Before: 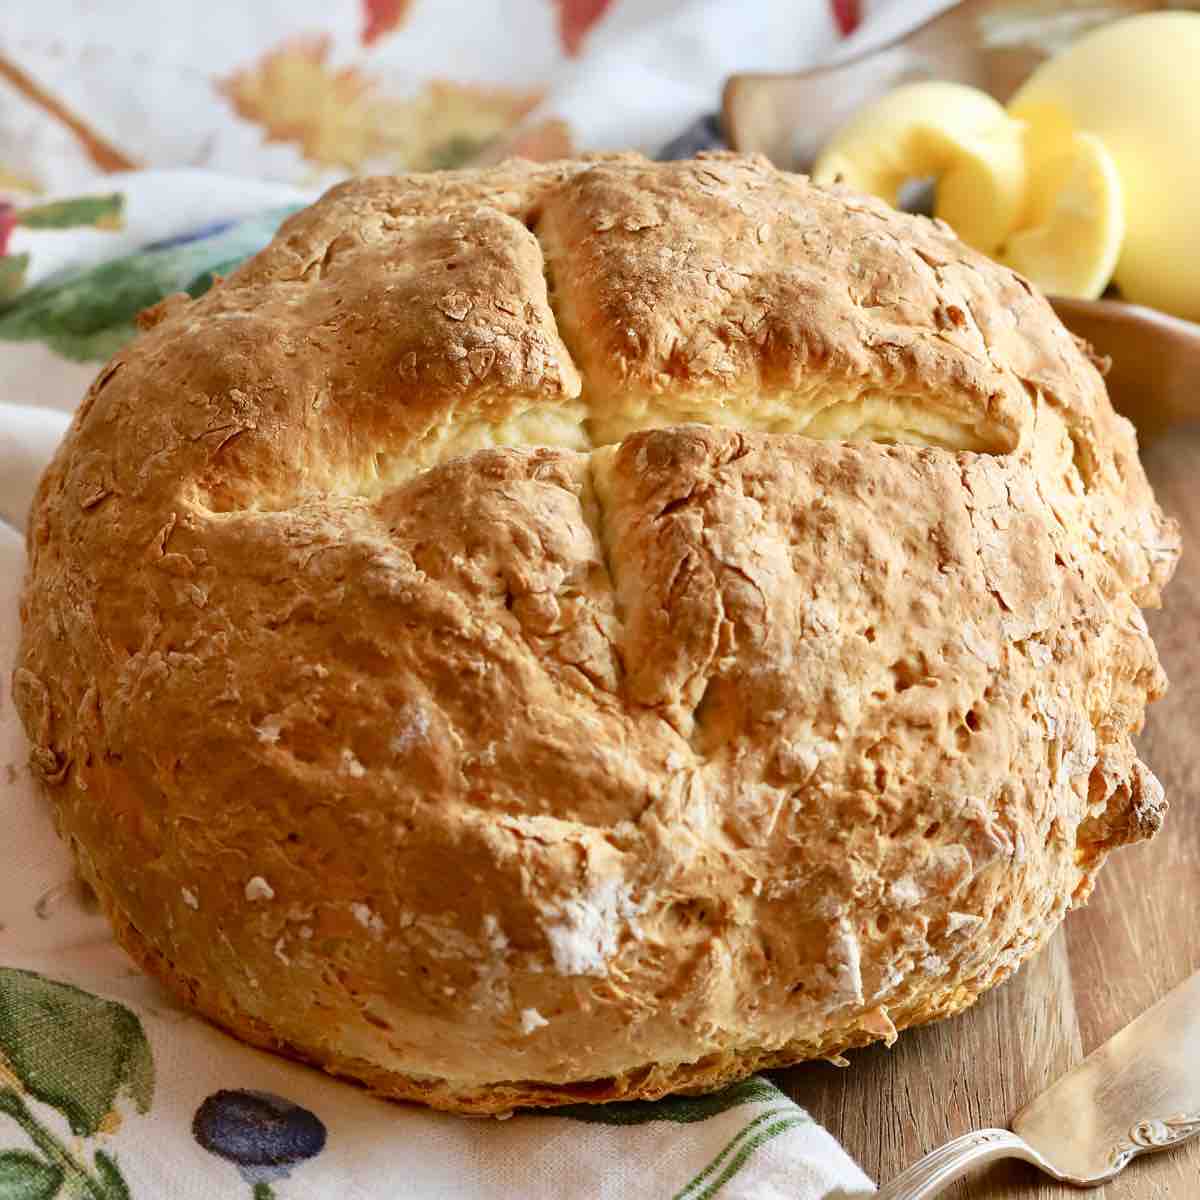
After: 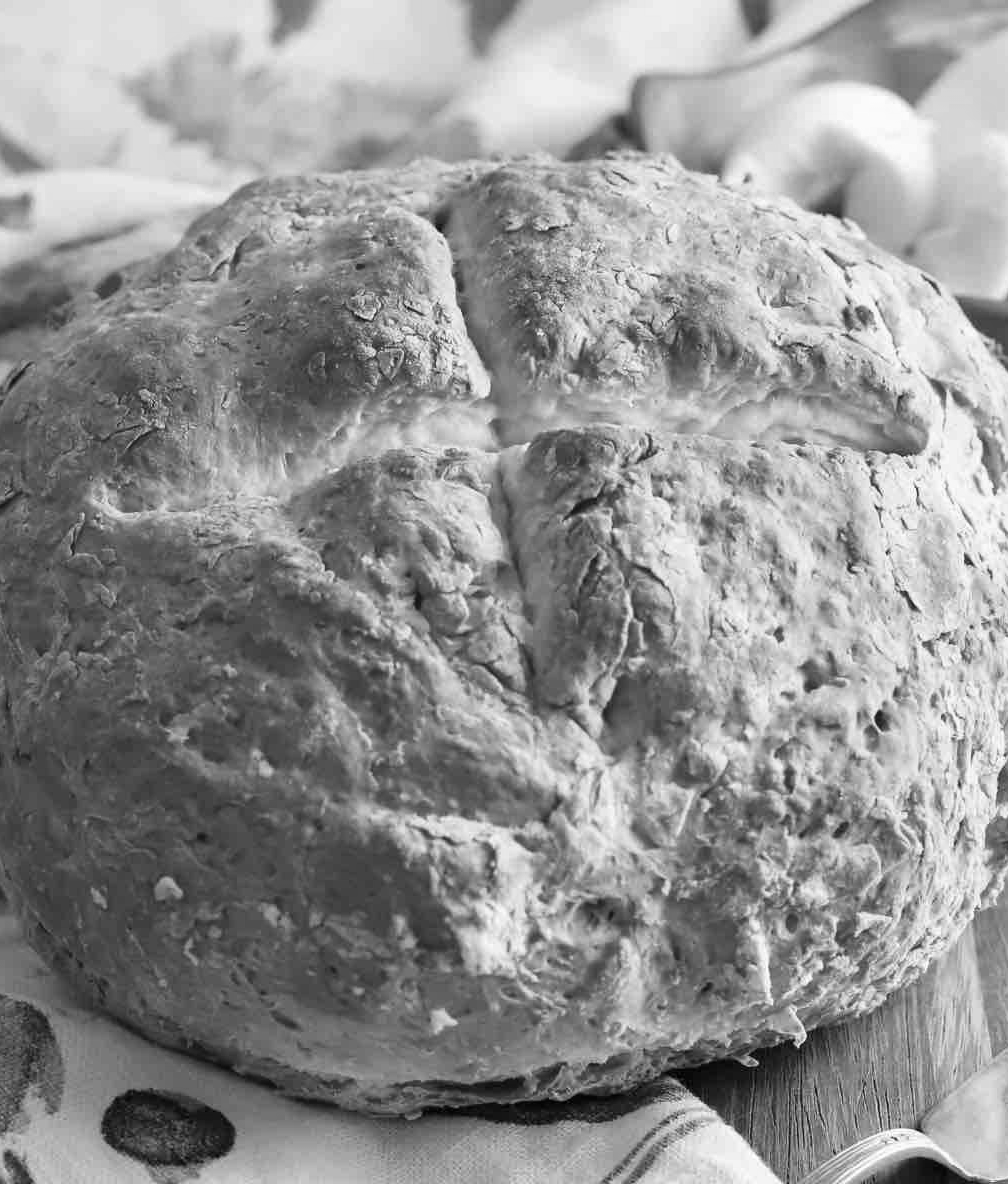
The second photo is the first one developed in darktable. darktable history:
monochrome: on, module defaults
crop: left 7.598%, right 7.873%
